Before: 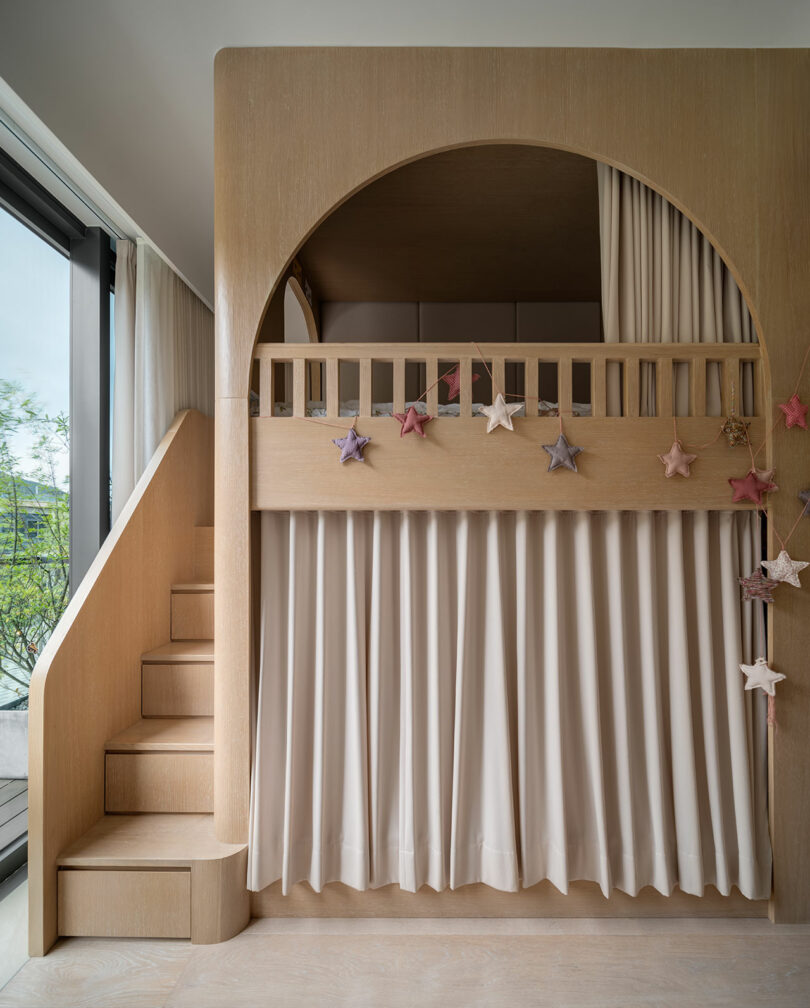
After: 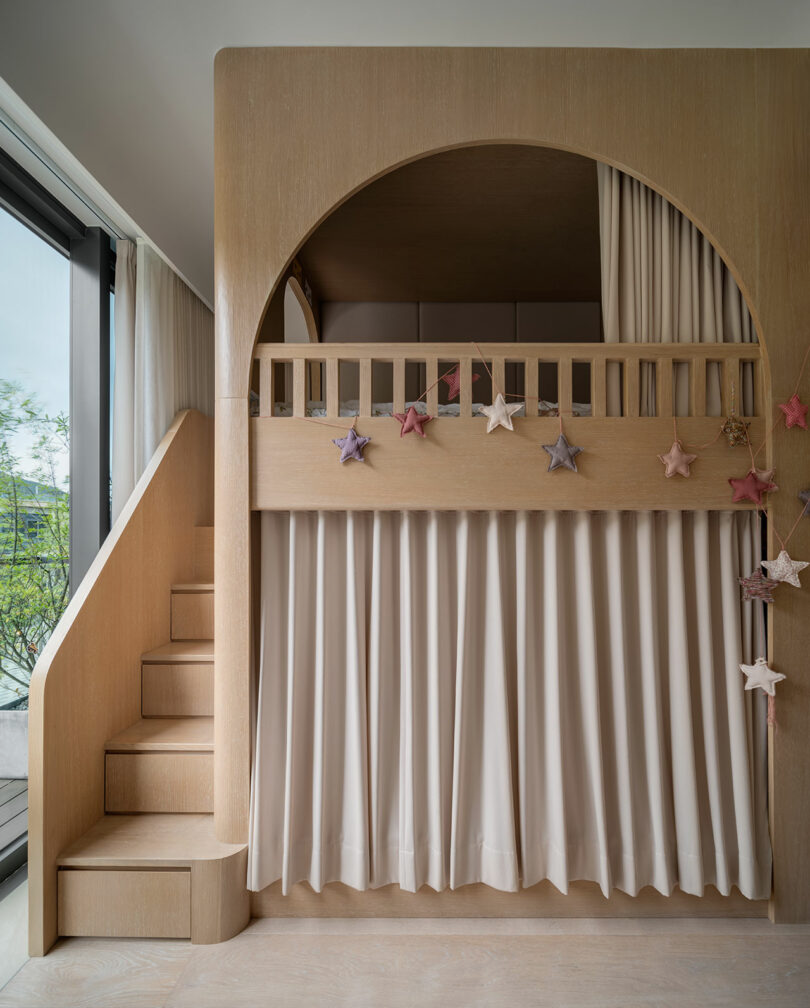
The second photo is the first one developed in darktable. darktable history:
exposure: exposure -0.108 EV, compensate highlight preservation false
